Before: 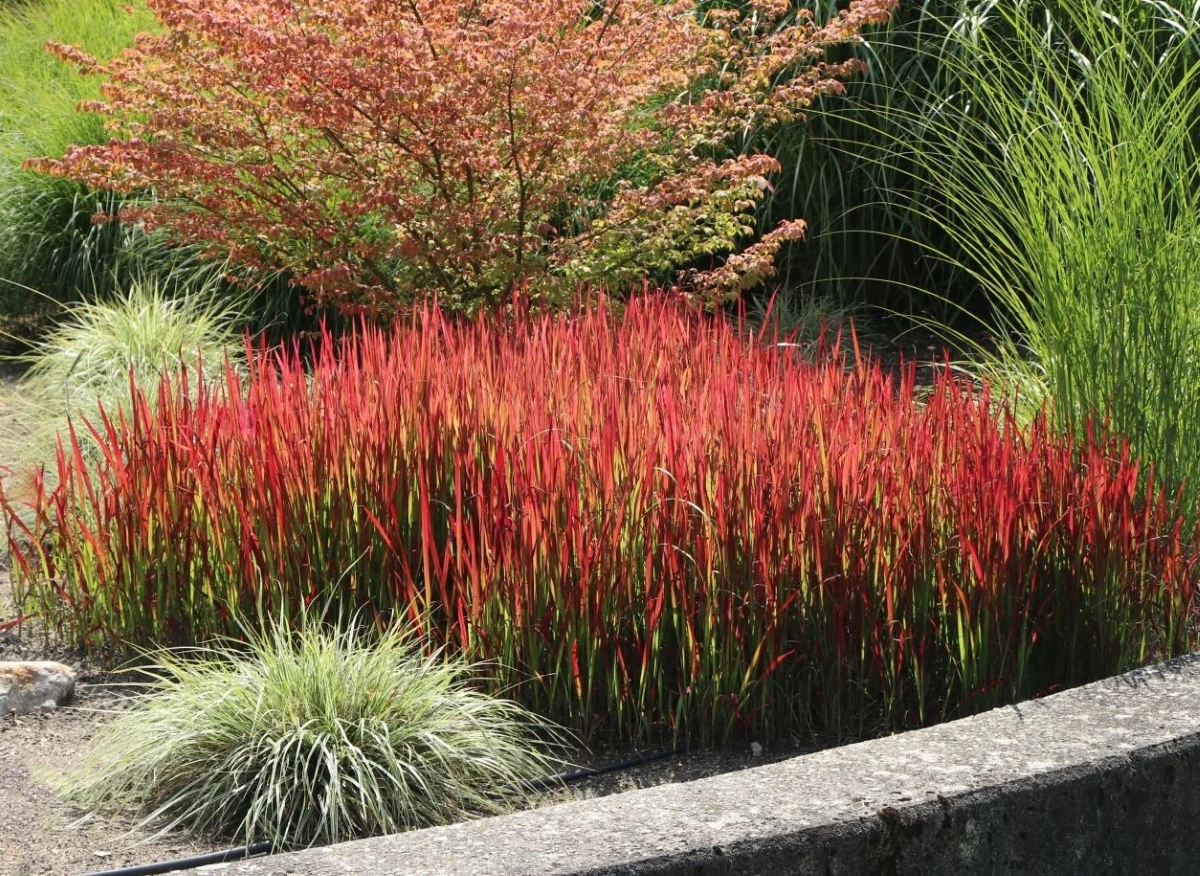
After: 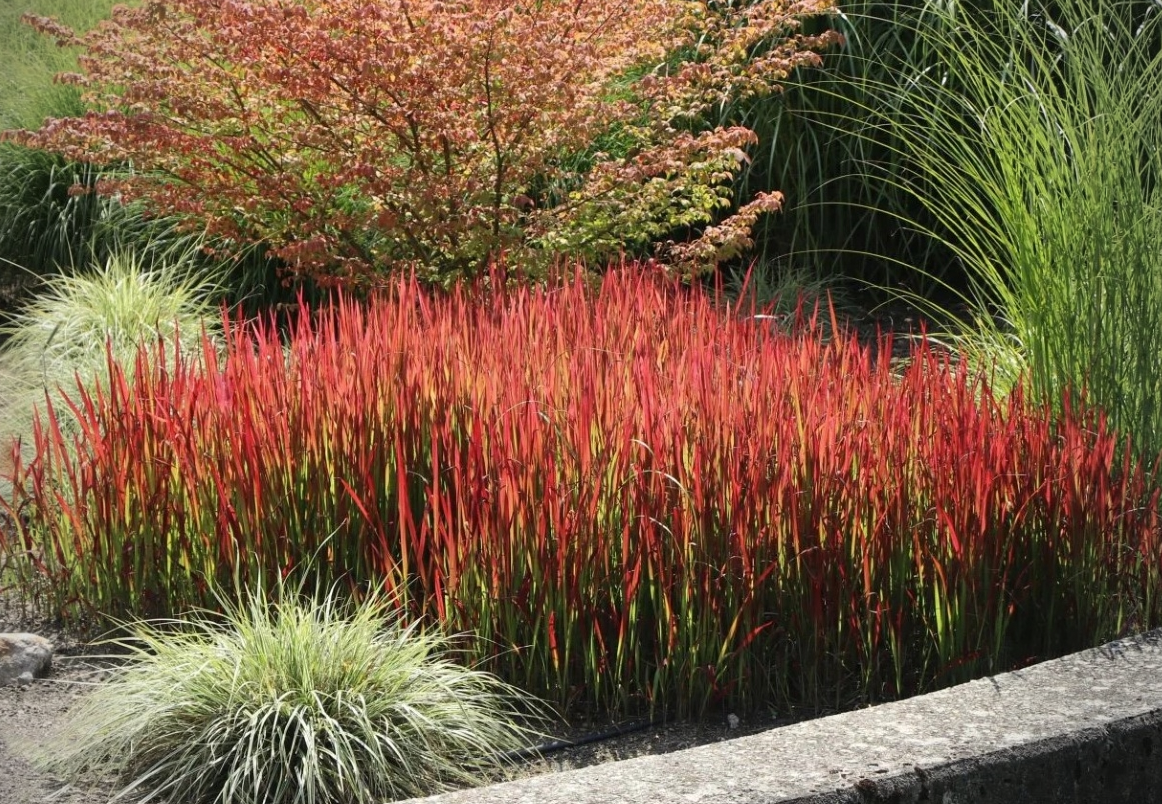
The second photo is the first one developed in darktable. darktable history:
crop: left 1.964%, top 3.251%, right 1.122%, bottom 4.933%
color contrast: green-magenta contrast 0.96
vignetting: on, module defaults
